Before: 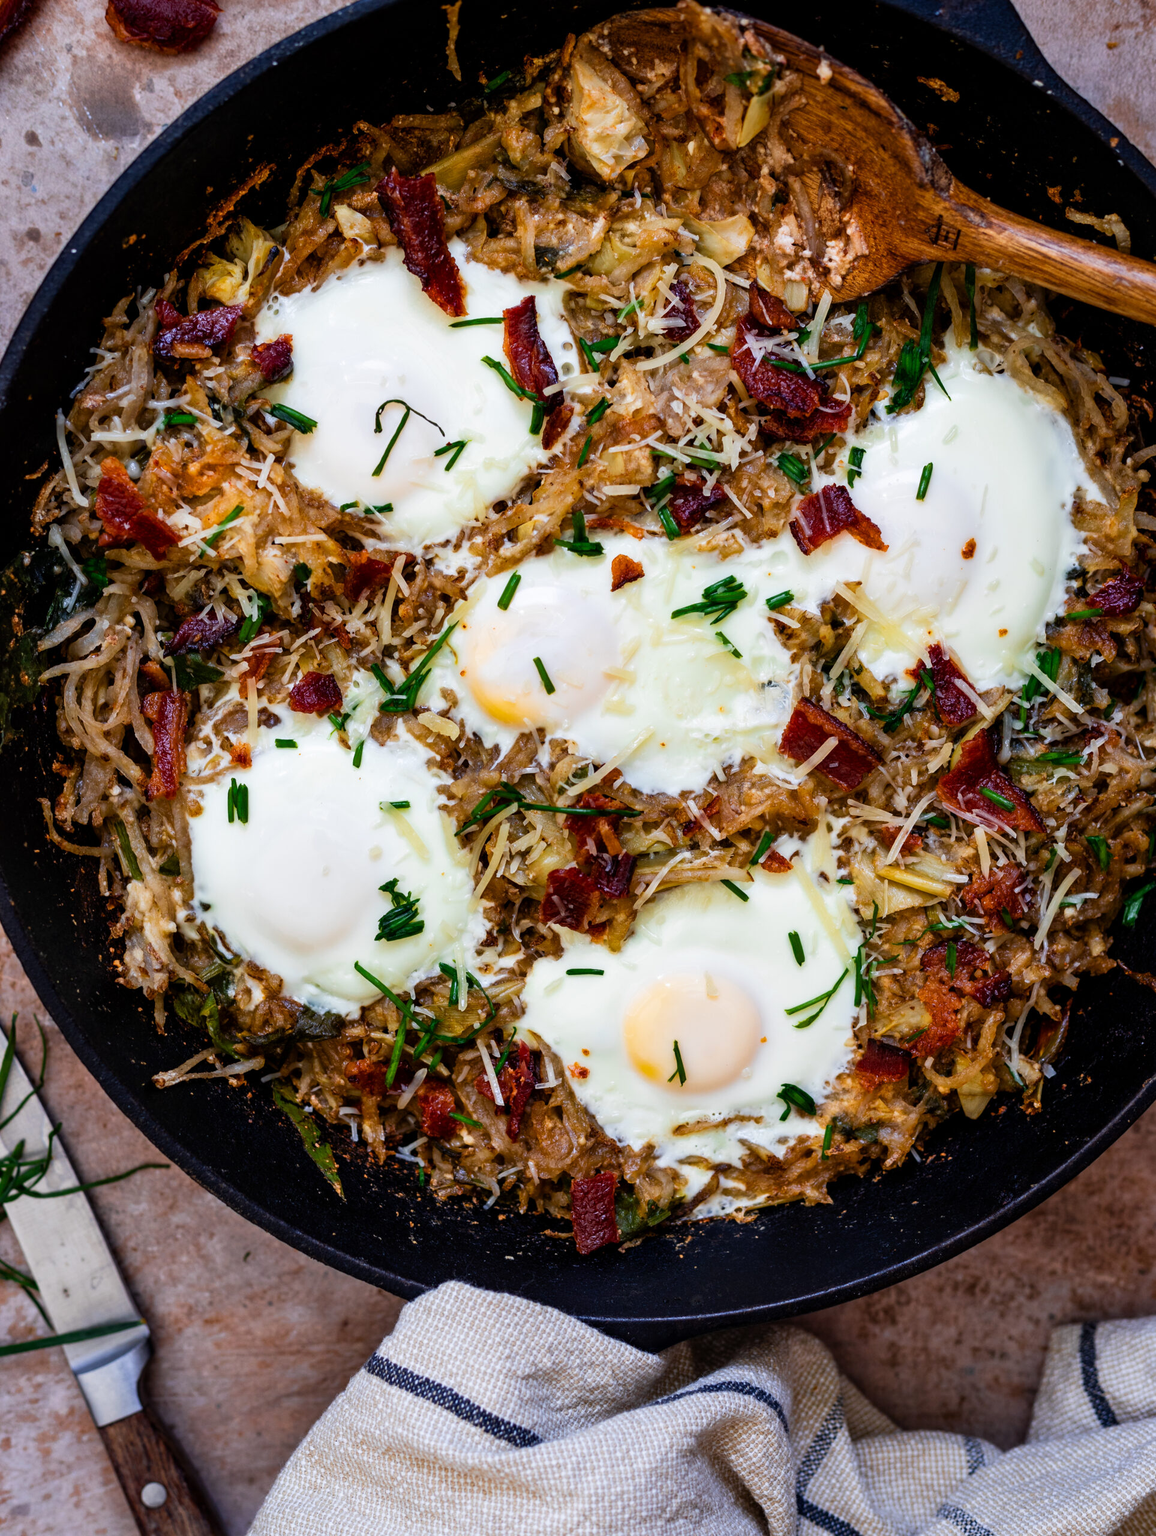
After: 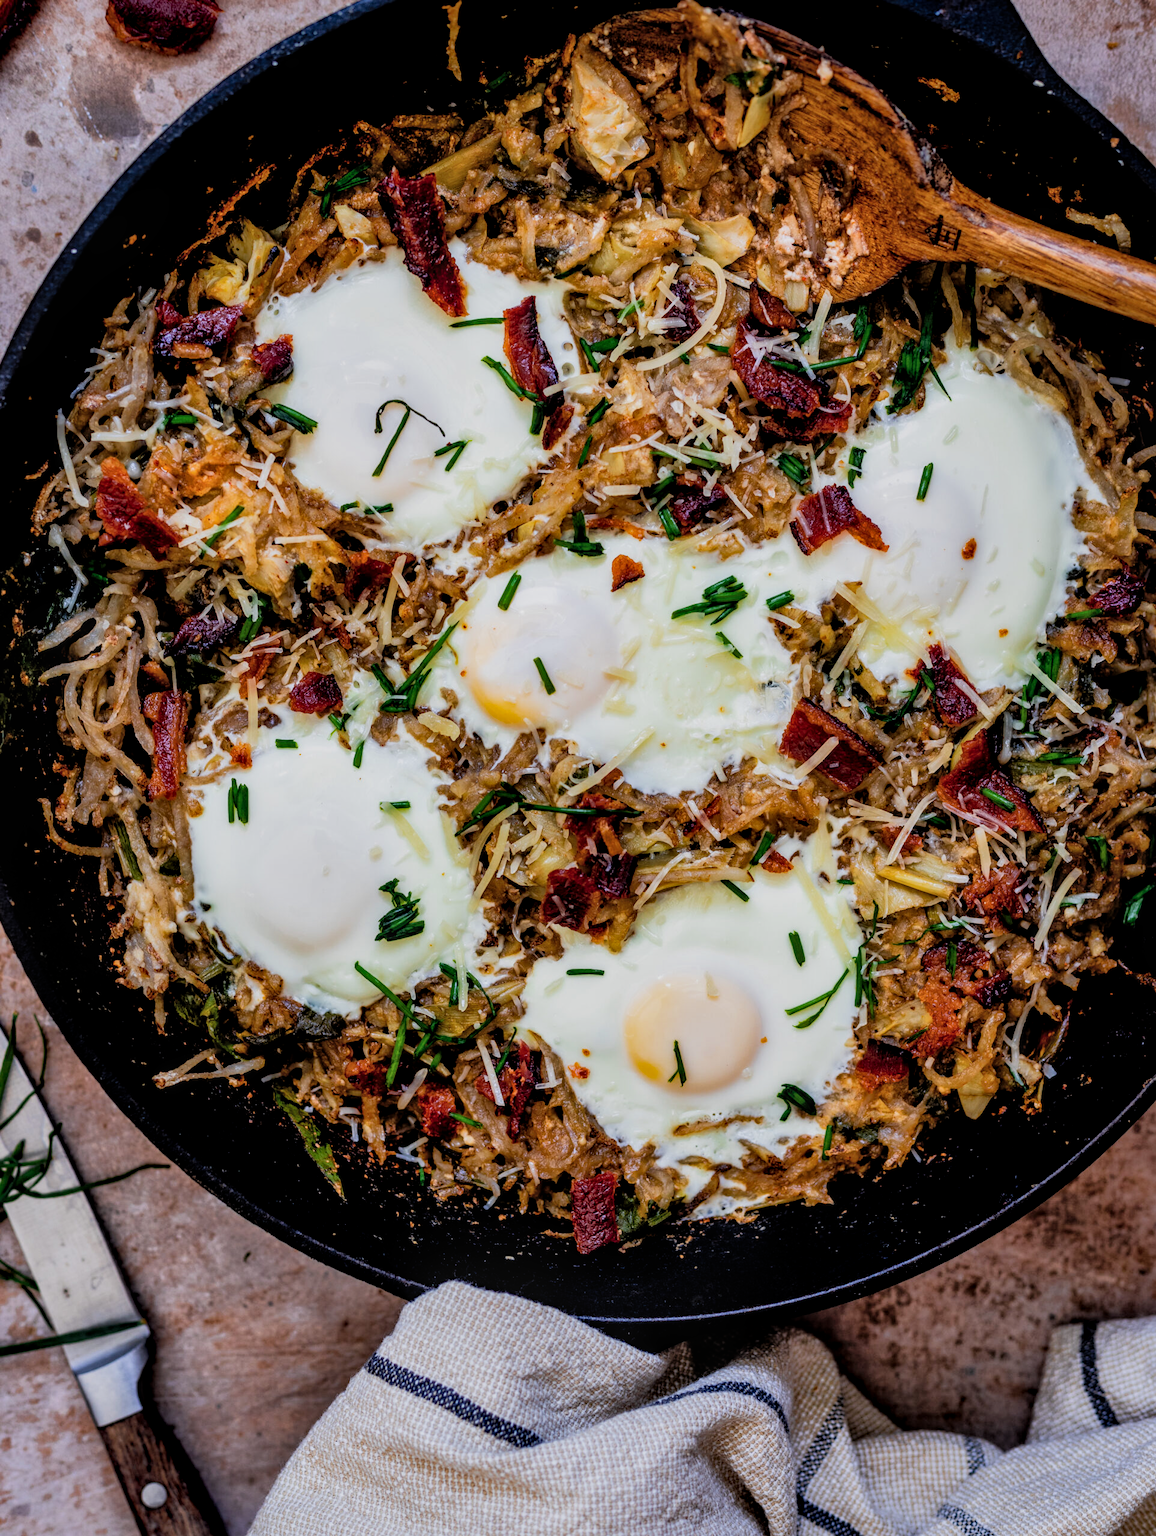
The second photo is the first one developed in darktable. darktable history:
filmic rgb: middle gray luminance 12.75%, black relative exposure -10.09 EV, white relative exposure 3.47 EV, target black luminance 0%, hardness 5.66, latitude 45.09%, contrast 1.23, highlights saturation mix 5.11%, shadows ↔ highlights balance 27.32%, contrast in shadows safe
shadows and highlights: on, module defaults
local contrast: on, module defaults
